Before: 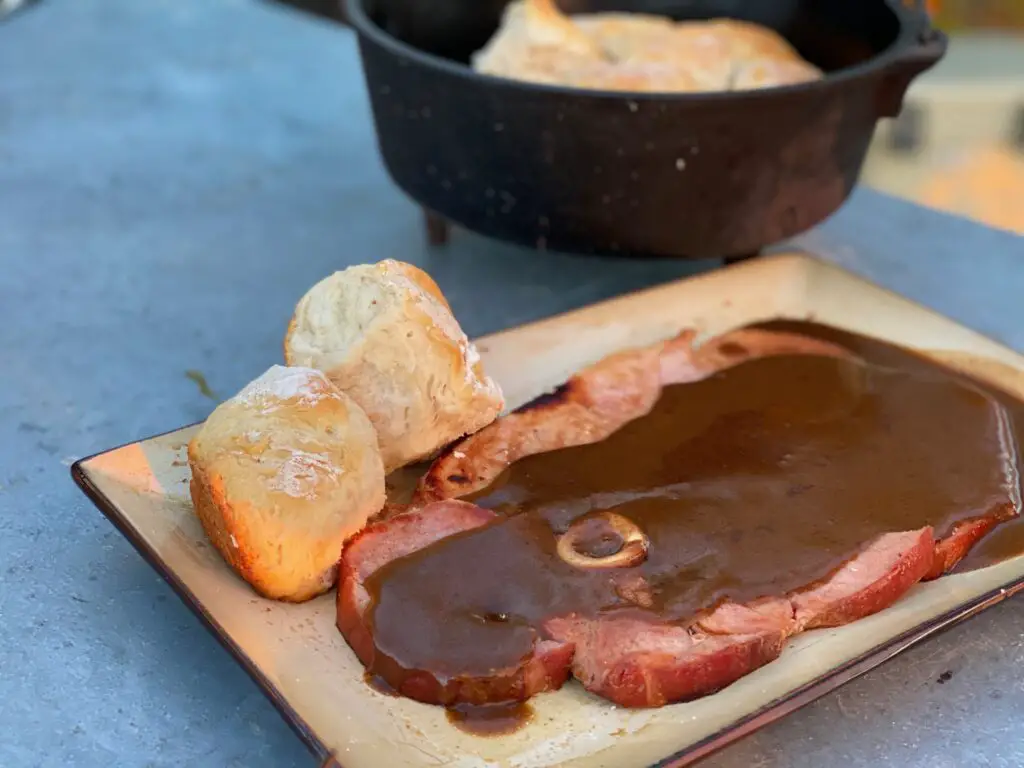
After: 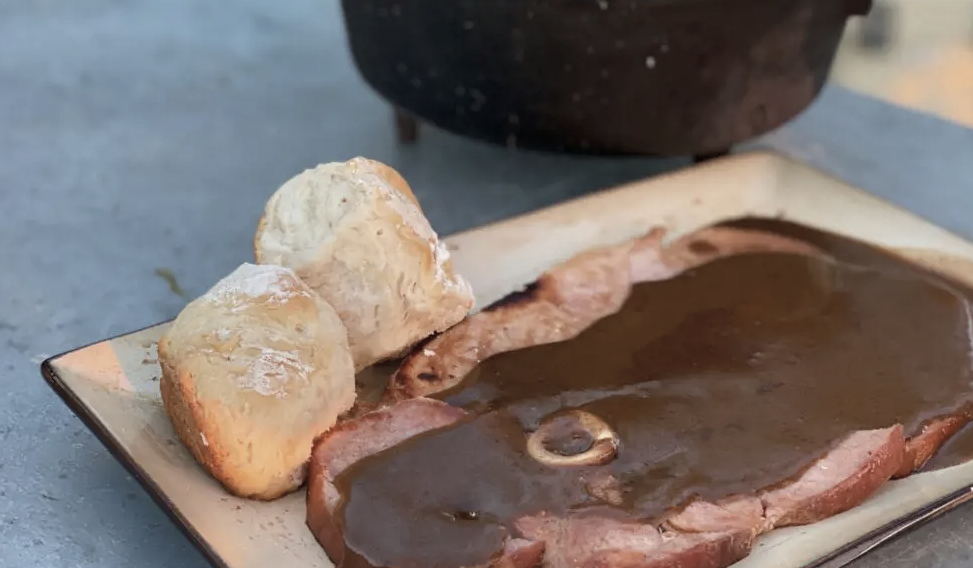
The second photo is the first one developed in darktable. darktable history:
color correction: saturation 0.57
white balance: emerald 1
crop and rotate: left 2.991%, top 13.302%, right 1.981%, bottom 12.636%
